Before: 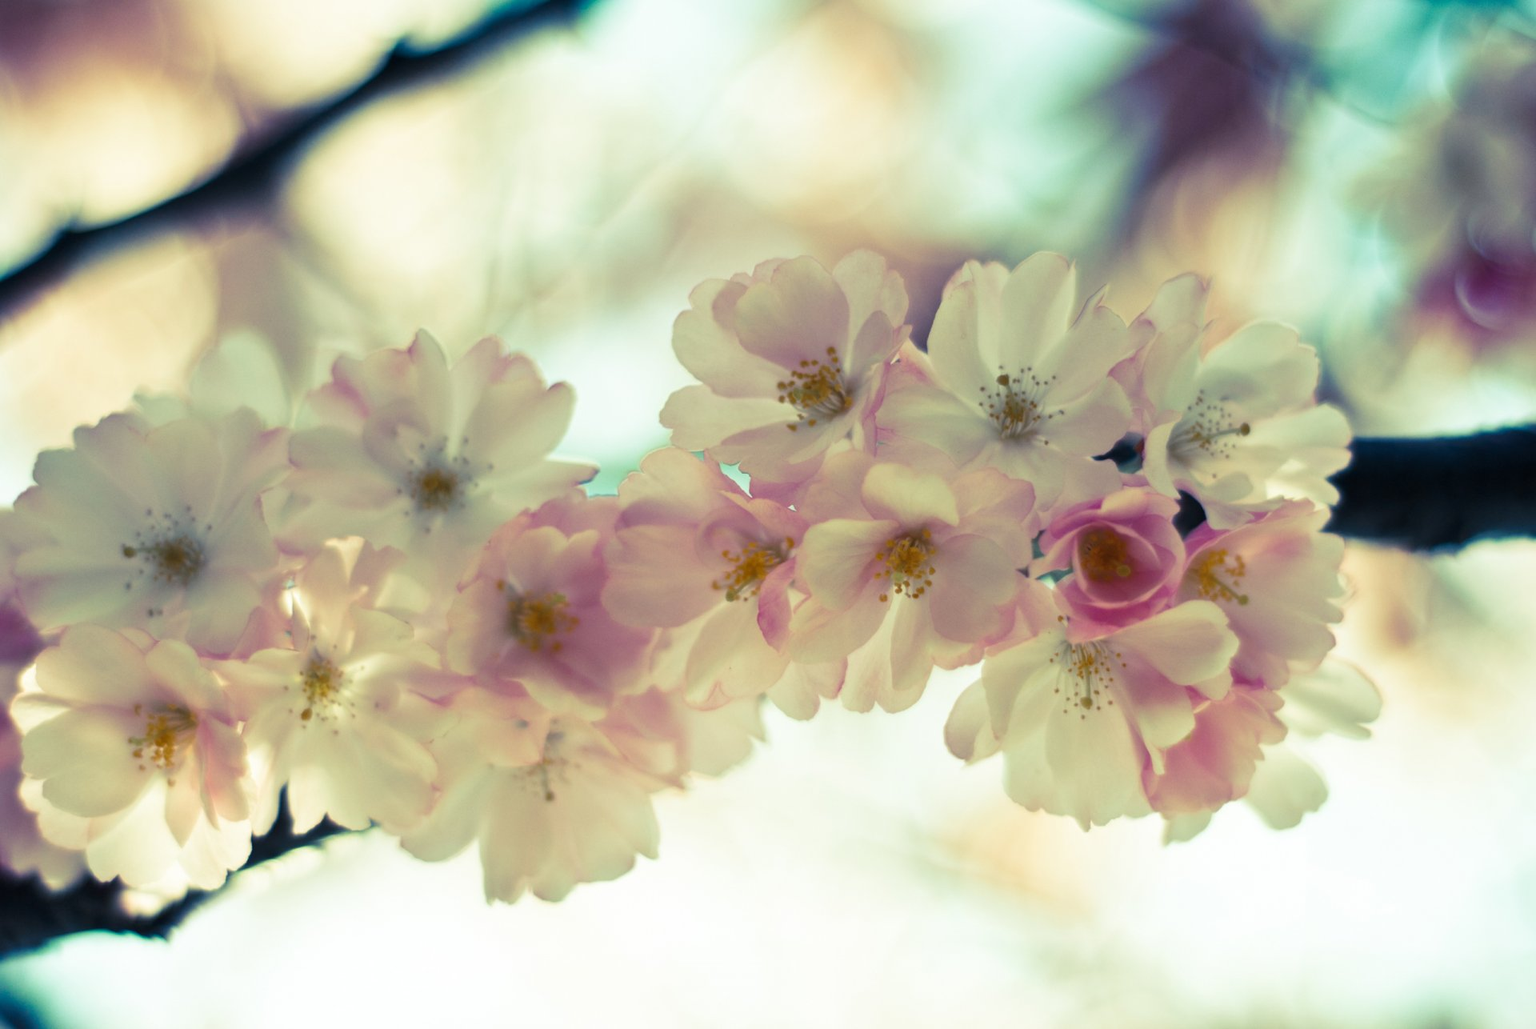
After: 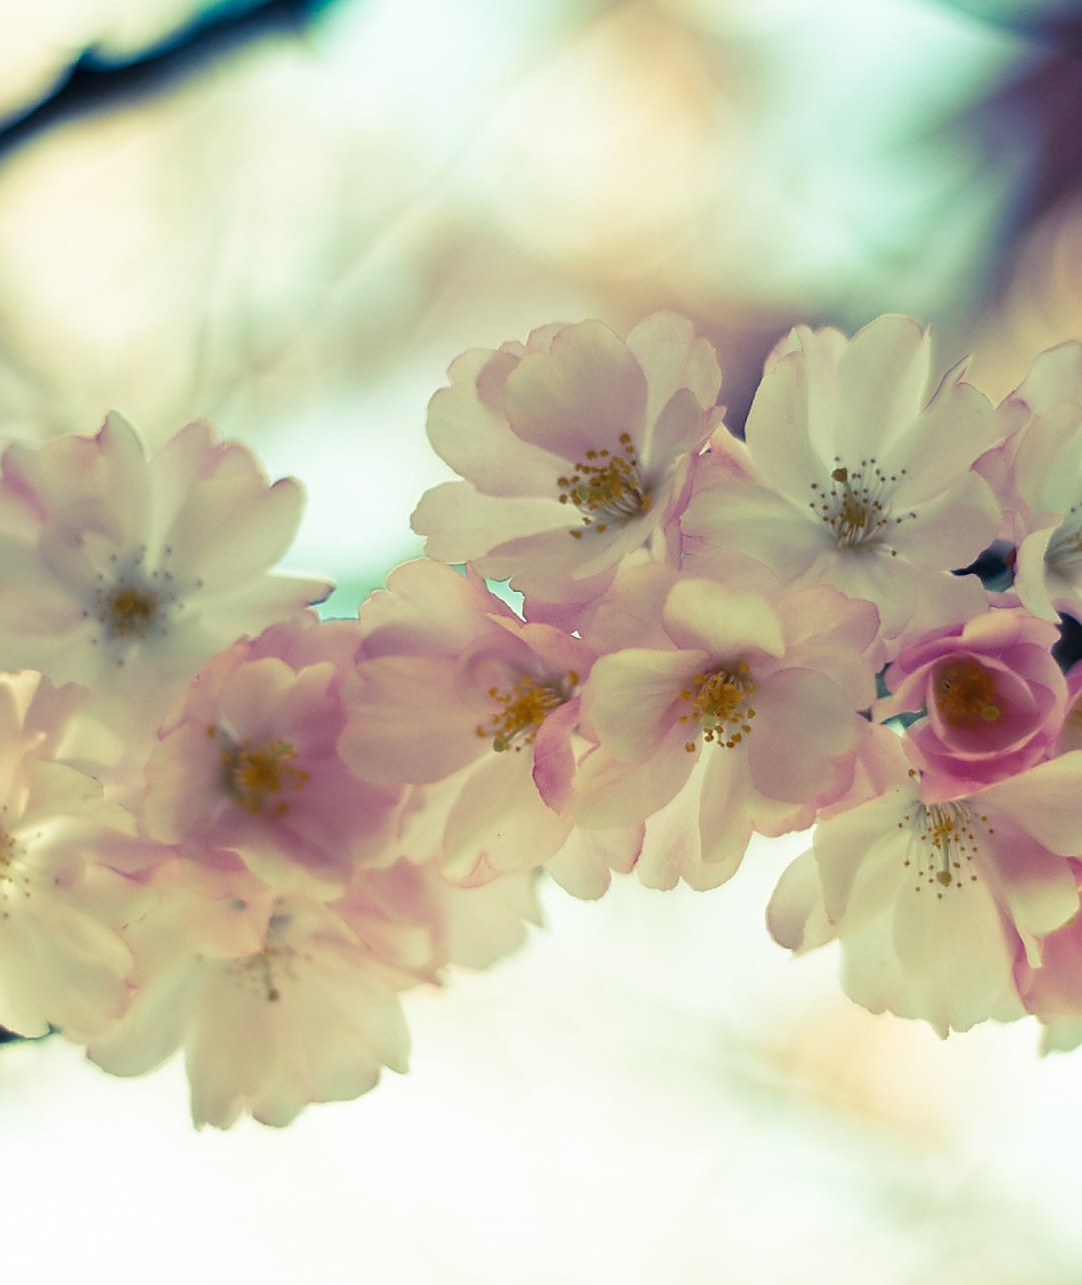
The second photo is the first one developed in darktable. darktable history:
crop: left 21.613%, right 22%, bottom 0.011%
sharpen: radius 1.422, amount 1.261, threshold 0.698
